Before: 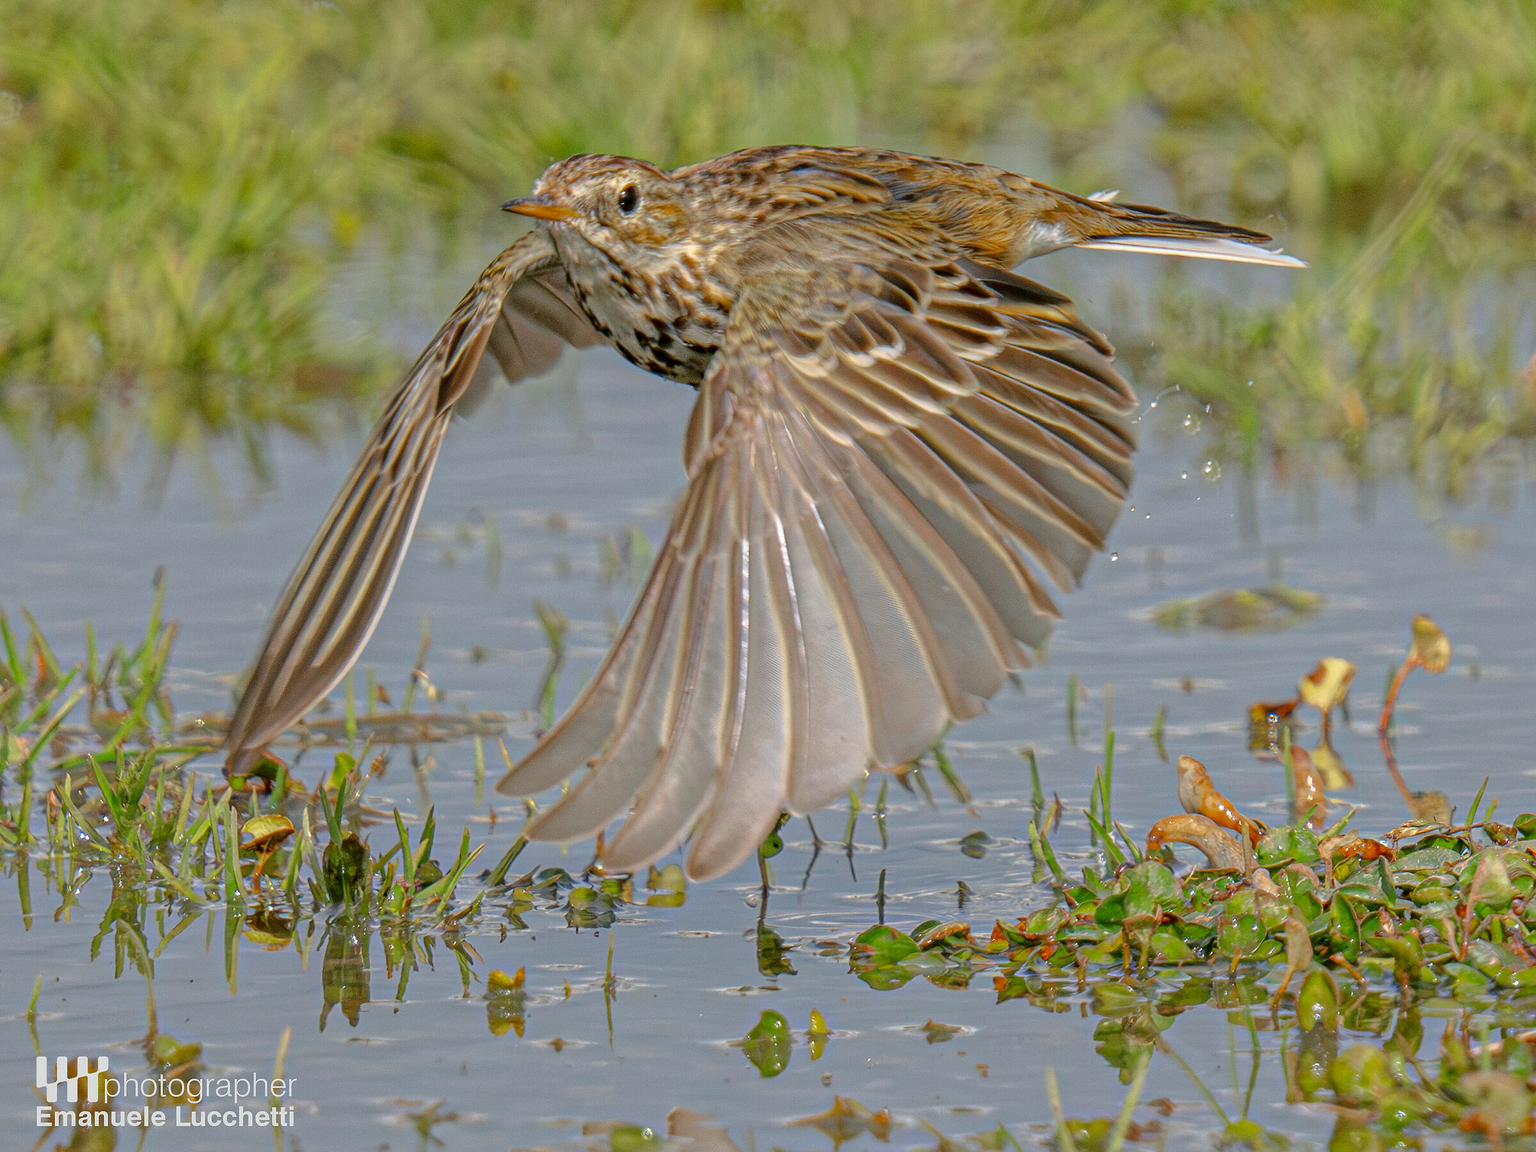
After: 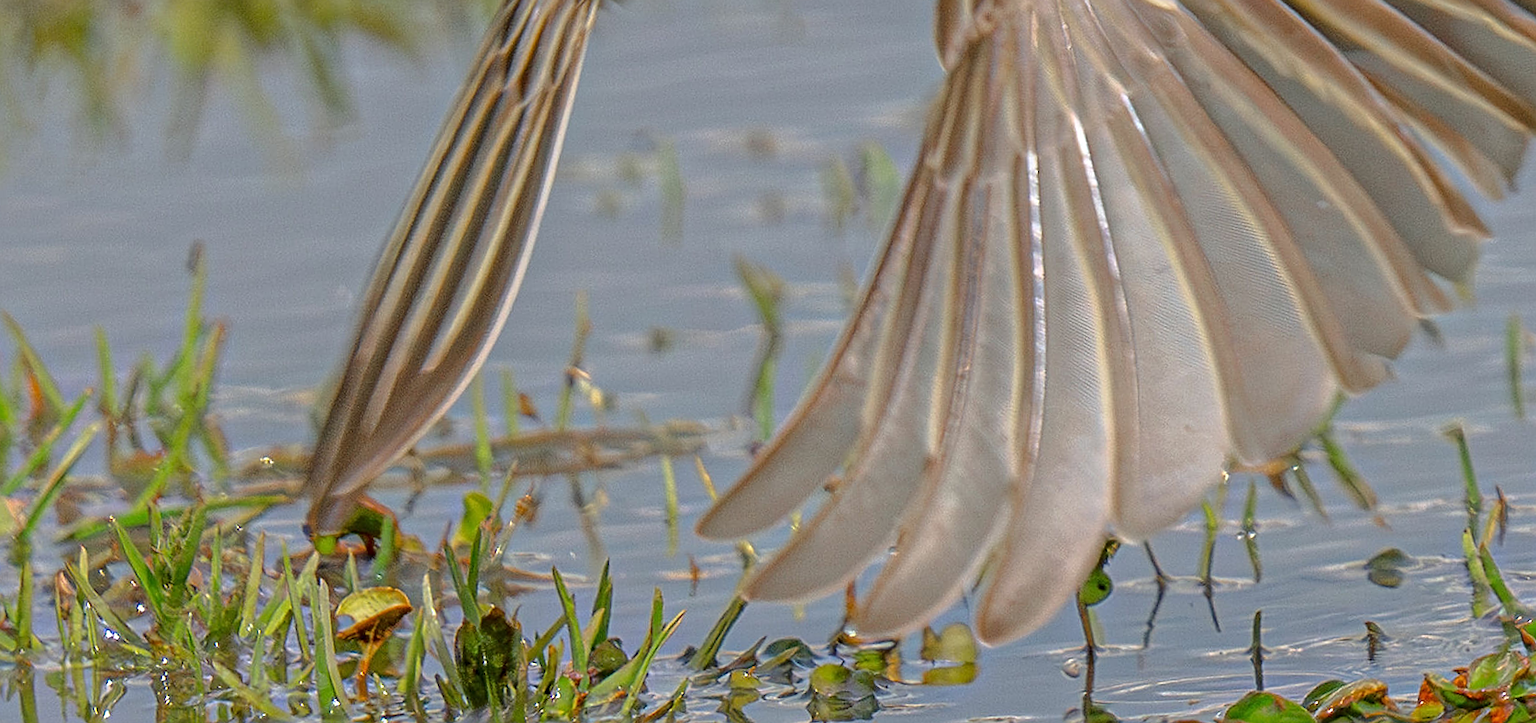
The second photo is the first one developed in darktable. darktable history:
exposure: black level correction 0, compensate exposure bias true, compensate highlight preservation false
sharpen: on, module defaults
rotate and perspective: rotation -3.52°, crop left 0.036, crop right 0.964, crop top 0.081, crop bottom 0.919
crop: top 36.498%, right 27.964%, bottom 14.995%
